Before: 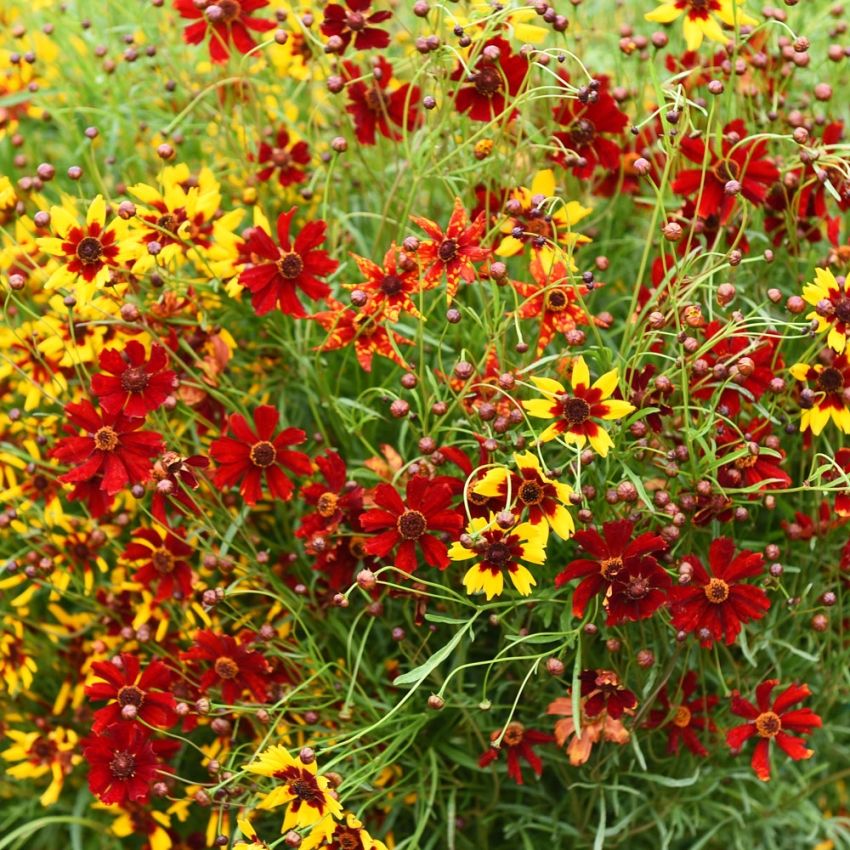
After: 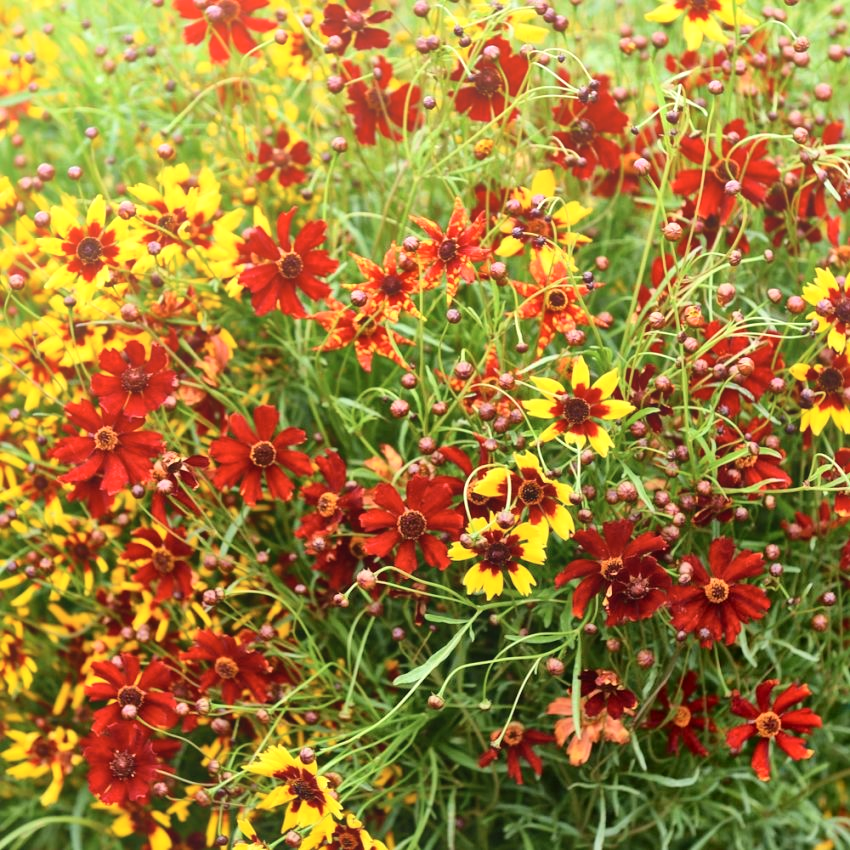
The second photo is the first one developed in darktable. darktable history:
bloom: size 38%, threshold 95%, strength 30%
local contrast: mode bilateral grid, contrast 20, coarseness 50, detail 171%, midtone range 0.2
